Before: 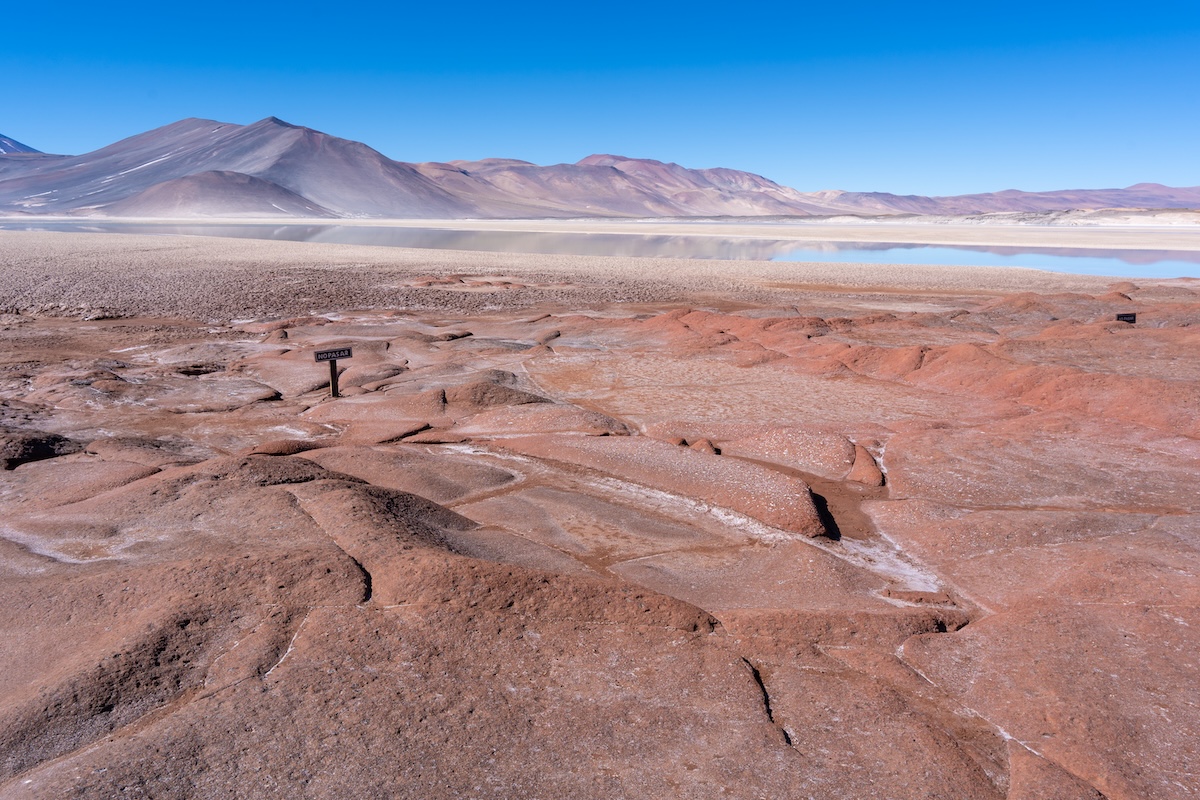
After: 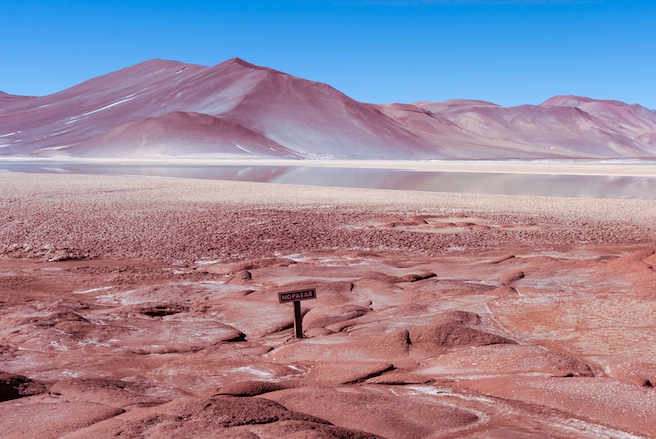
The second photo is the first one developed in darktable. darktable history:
tone equalizer: on, module defaults
split-toning: highlights › hue 187.2°, highlights › saturation 0.83, balance -68.05, compress 56.43%
crop and rotate: left 3.047%, top 7.509%, right 42.236%, bottom 37.598%
